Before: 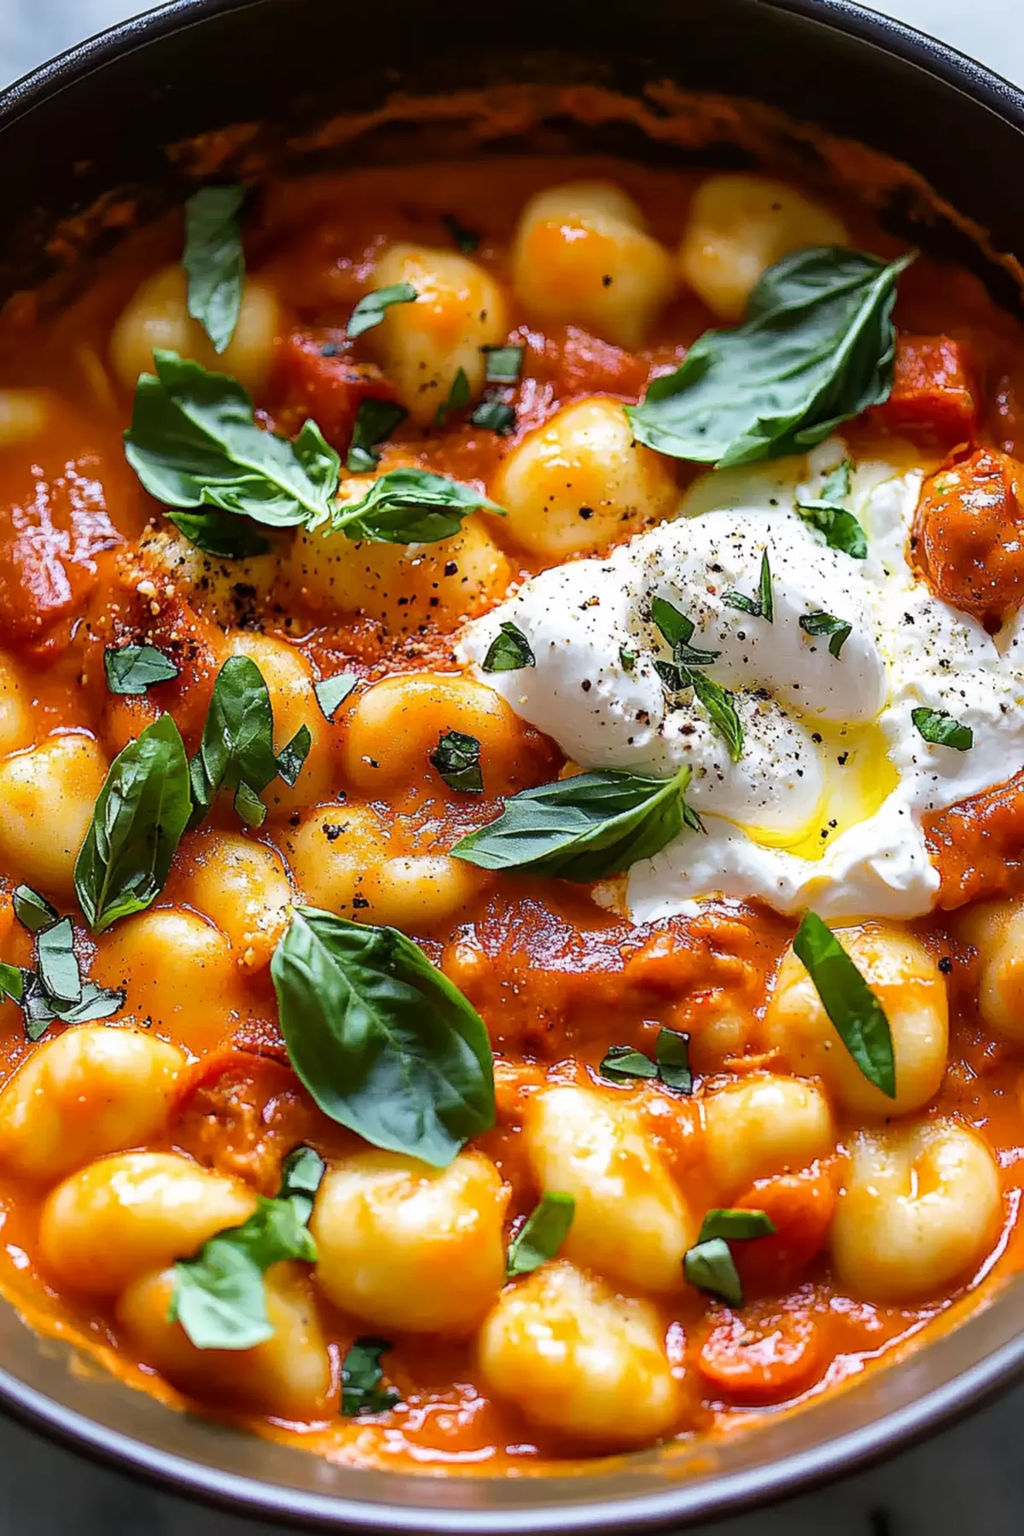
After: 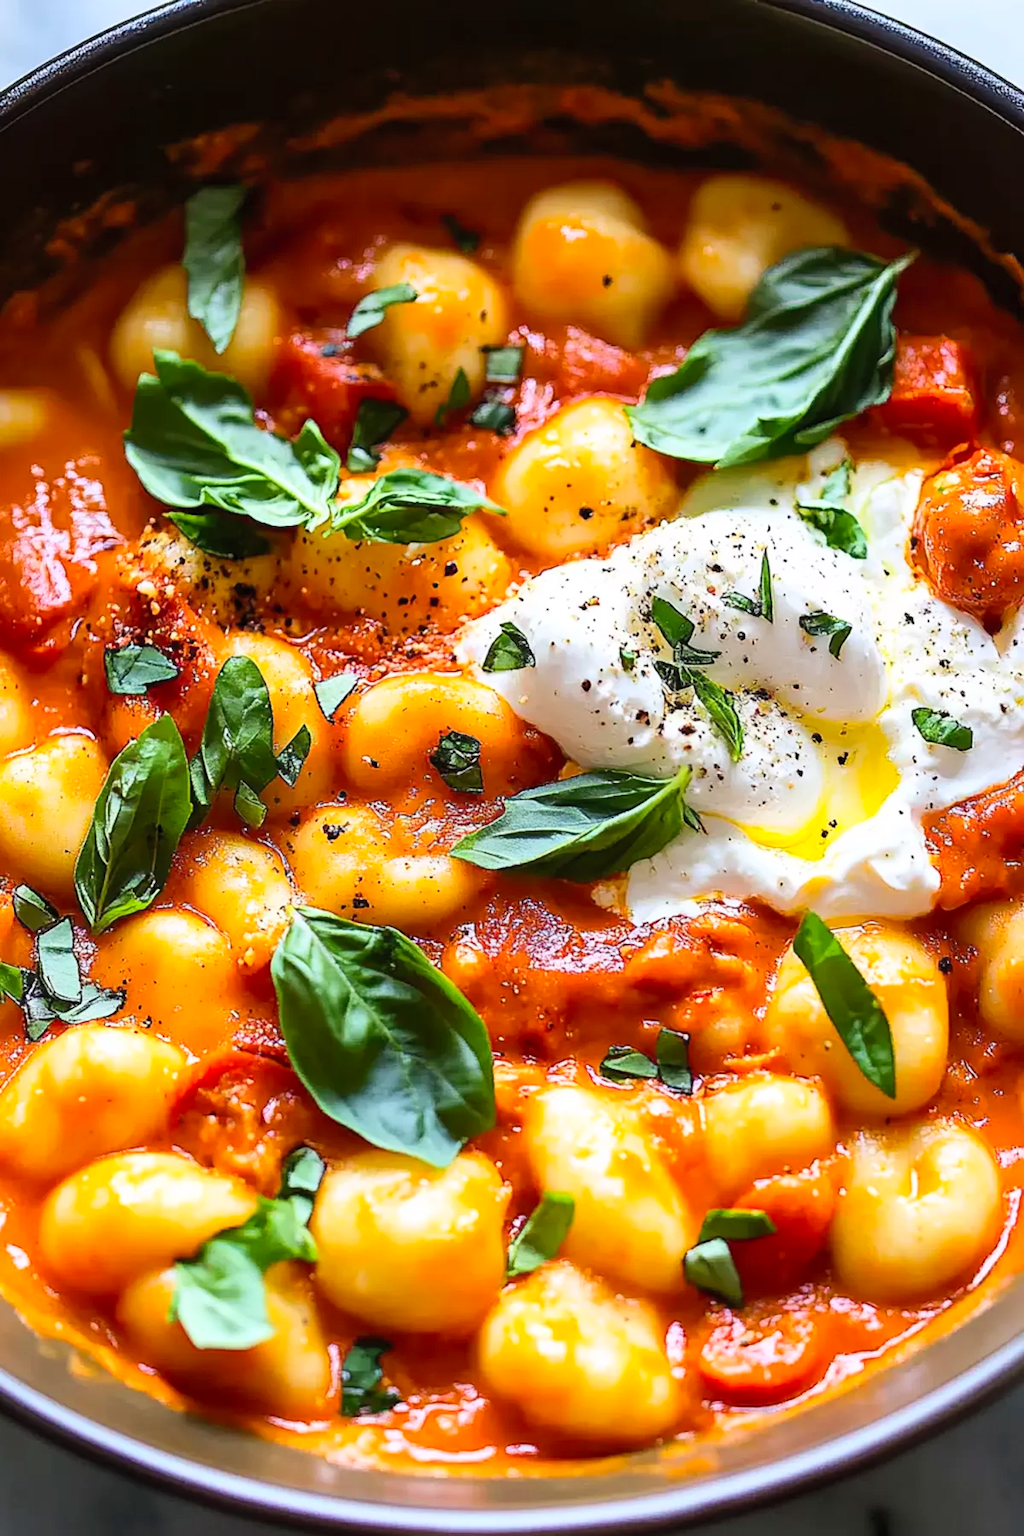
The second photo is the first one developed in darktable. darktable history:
contrast brightness saturation: contrast 0.196, brightness 0.161, saturation 0.221
